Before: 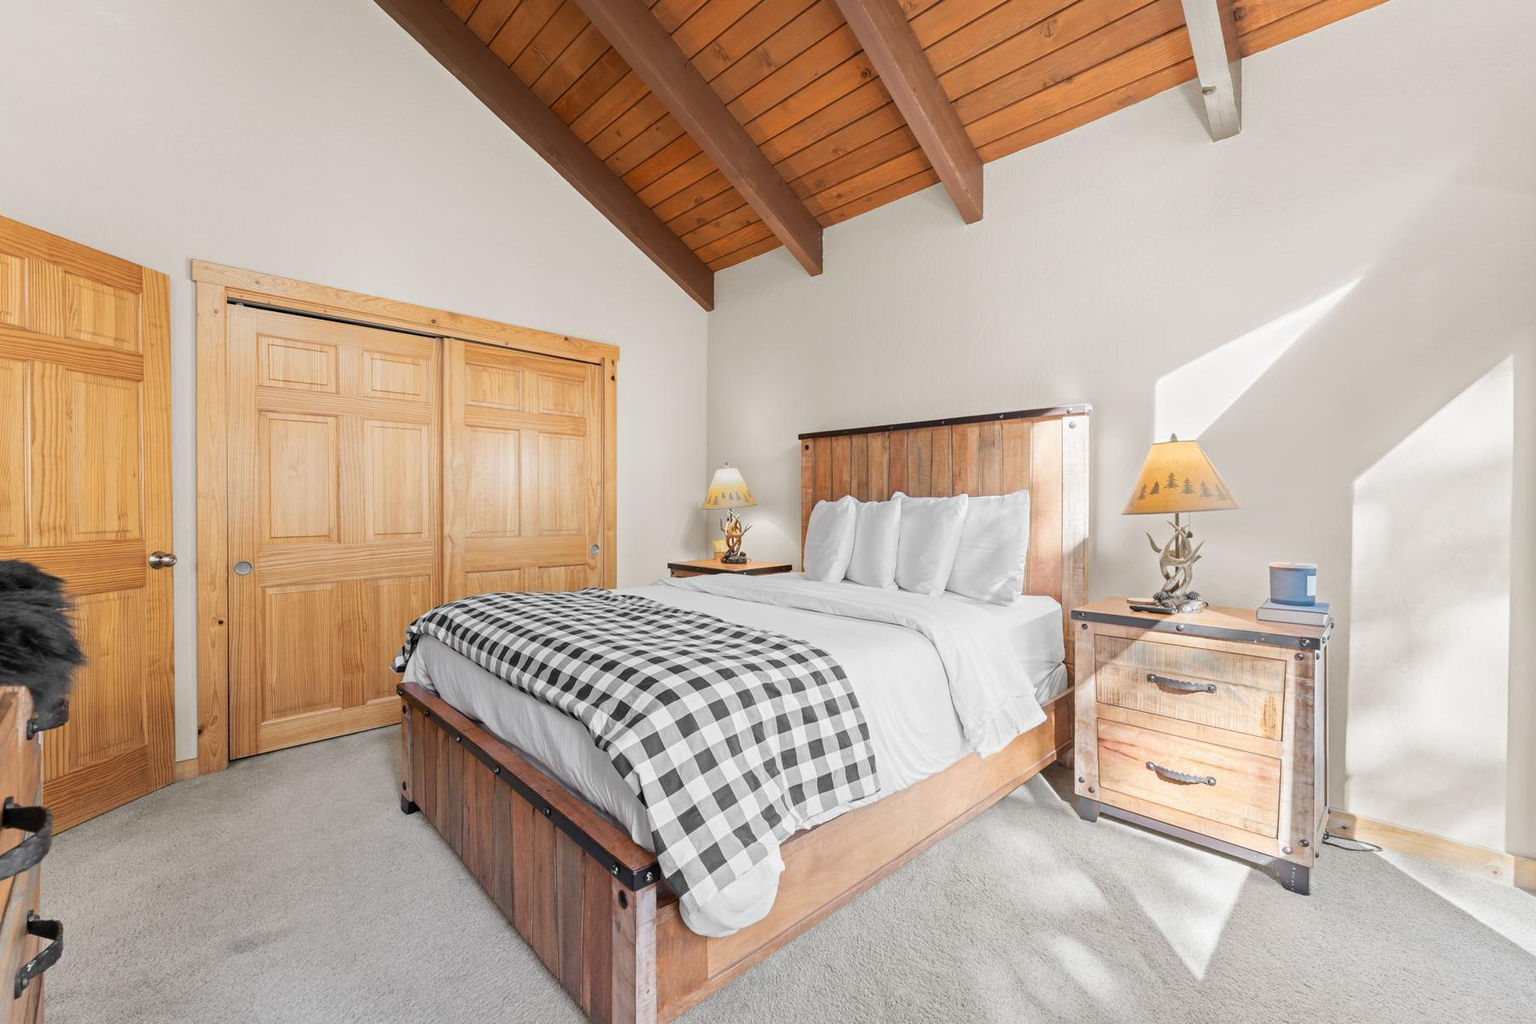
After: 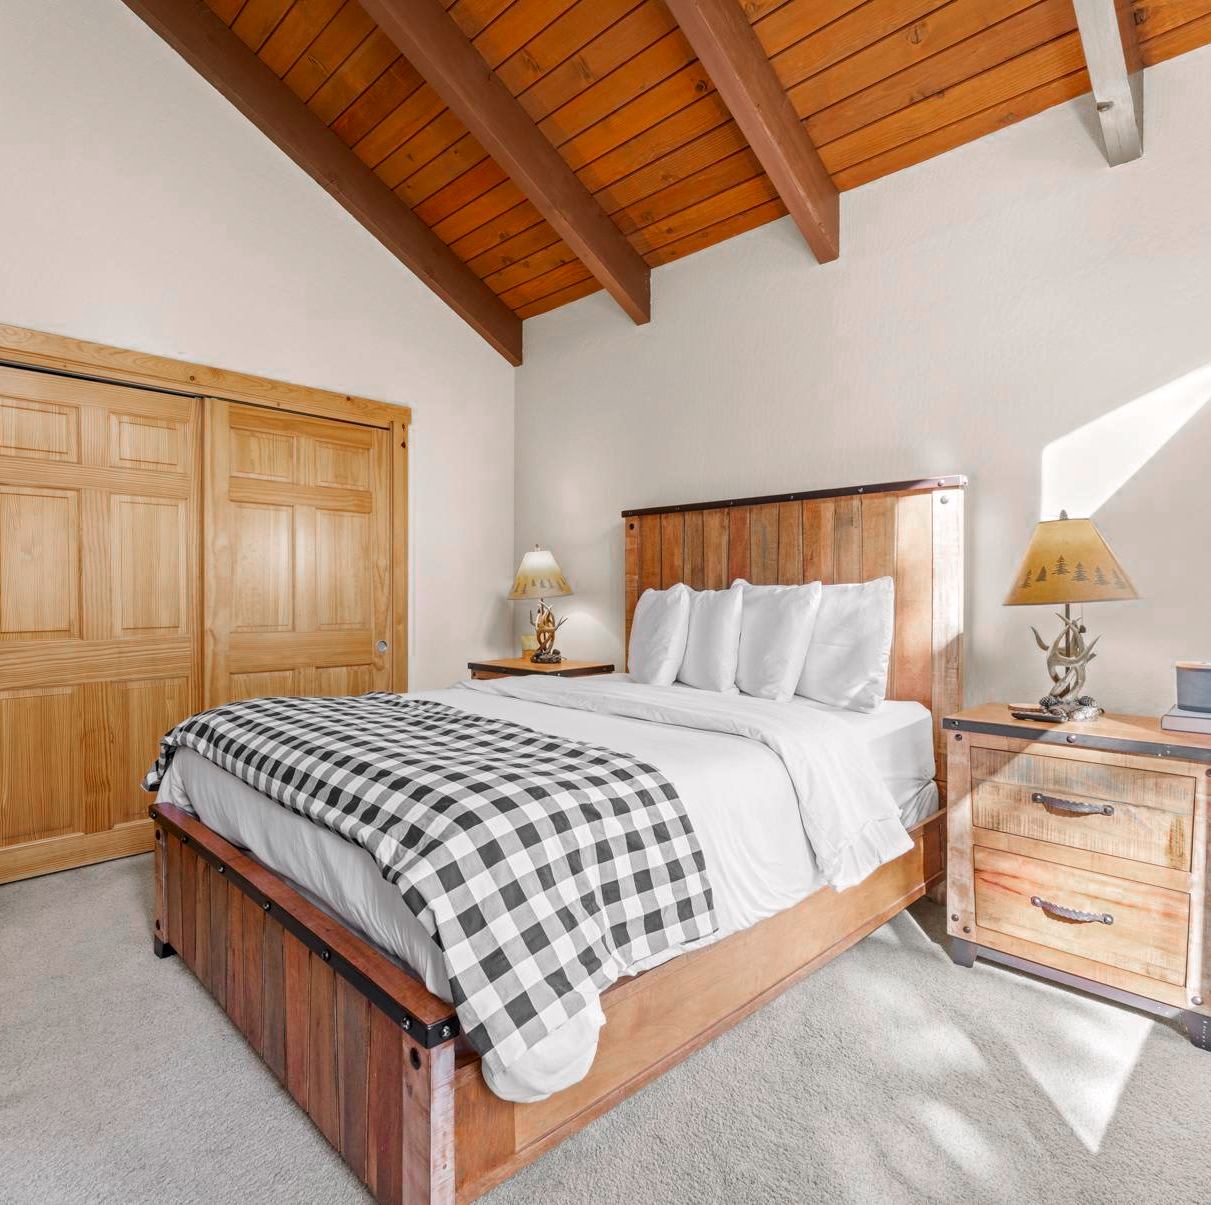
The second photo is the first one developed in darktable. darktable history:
local contrast: on, module defaults
color zones: curves: ch0 [(0, 0.48) (0.209, 0.398) (0.305, 0.332) (0.429, 0.493) (0.571, 0.5) (0.714, 0.5) (0.857, 0.5) (1, 0.48)]; ch1 [(0, 0.736) (0.143, 0.625) (0.225, 0.371) (0.429, 0.256) (0.571, 0.241) (0.714, 0.213) (0.857, 0.48) (1, 0.736)]; ch2 [(0, 0.448) (0.143, 0.498) (0.286, 0.5) (0.429, 0.5) (0.571, 0.5) (0.714, 0.5) (0.857, 0.5) (1, 0.448)]
color balance rgb: highlights gain › chroma 0.183%, highlights gain › hue 332.92°, perceptual saturation grading › global saturation 0.679%, global vibrance 20%
crop and rotate: left 17.598%, right 15.403%
